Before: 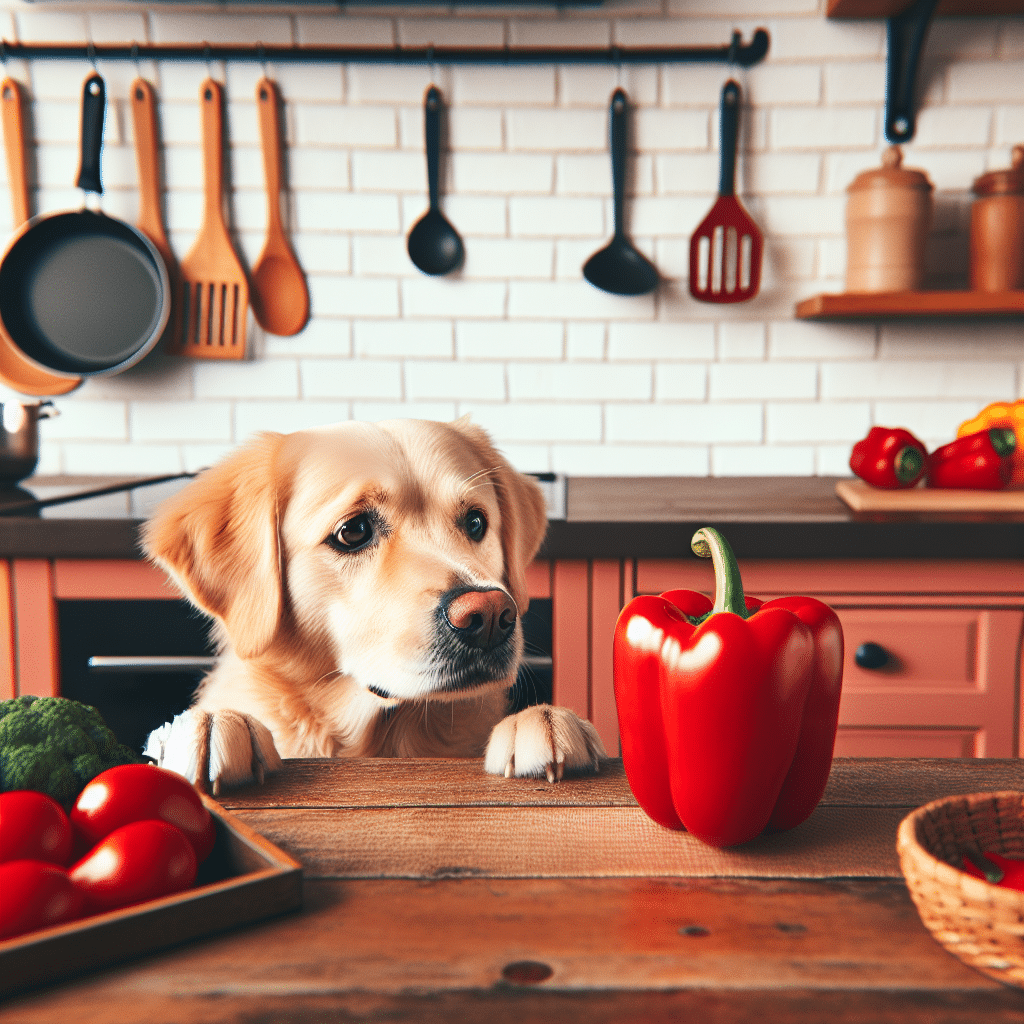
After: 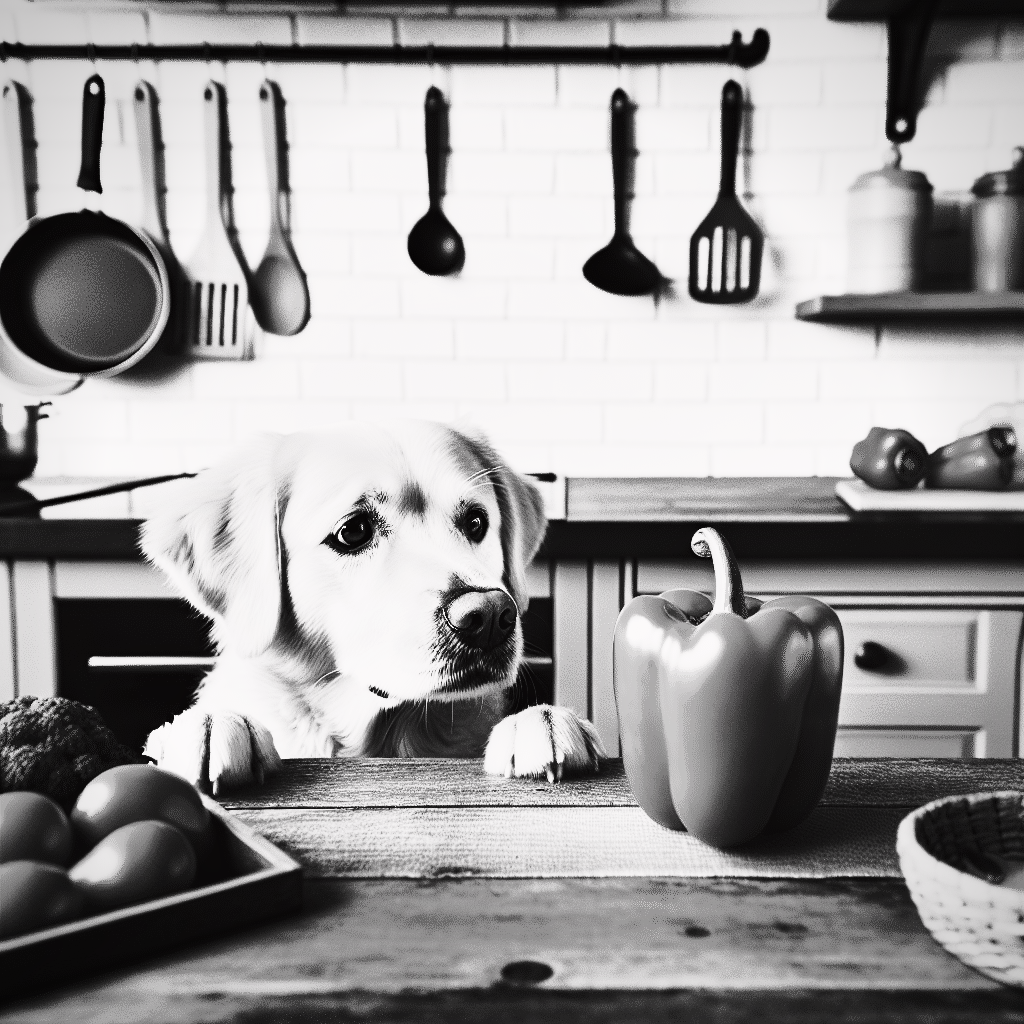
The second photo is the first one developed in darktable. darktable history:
shadows and highlights: shadows 22.32, highlights -48.37, soften with gaussian
tone curve: curves: ch0 [(0, 0) (0.104, 0.061) (0.239, 0.201) (0.327, 0.317) (0.401, 0.443) (0.489, 0.566) (0.65, 0.68) (0.832, 0.858) (1, 0.977)]; ch1 [(0, 0) (0.161, 0.092) (0.35, 0.33) (0.379, 0.401) (0.447, 0.476) (0.495, 0.499) (0.515, 0.518) (0.534, 0.557) (0.602, 0.625) (0.712, 0.706) (1, 1)]; ch2 [(0, 0) (0.359, 0.372) (0.437, 0.437) (0.502, 0.501) (0.55, 0.534) (0.592, 0.601) (0.647, 0.64) (1, 1)], color space Lab, independent channels, preserve colors none
contrast brightness saturation: contrast 0.615, brightness 0.322, saturation 0.148
tone equalizer: -8 EV -0.449 EV, -7 EV -0.376 EV, -6 EV -0.371 EV, -5 EV -0.248 EV, -3 EV 0.224 EV, -2 EV 0.353 EV, -1 EV 0.396 EV, +0 EV 0.447 EV
haze removal: strength 0.278, distance 0.248, compatibility mode true, adaptive false
exposure: exposure -0.04 EV, compensate exposure bias true, compensate highlight preservation false
vignetting: fall-off radius 60.94%, brightness -0.411, saturation -0.303, unbound false
color calibration: output gray [0.21, 0.42, 0.37, 0], illuminant same as pipeline (D50), adaptation XYZ, x 0.346, y 0.358, temperature 5011.07 K, saturation algorithm version 1 (2020)
